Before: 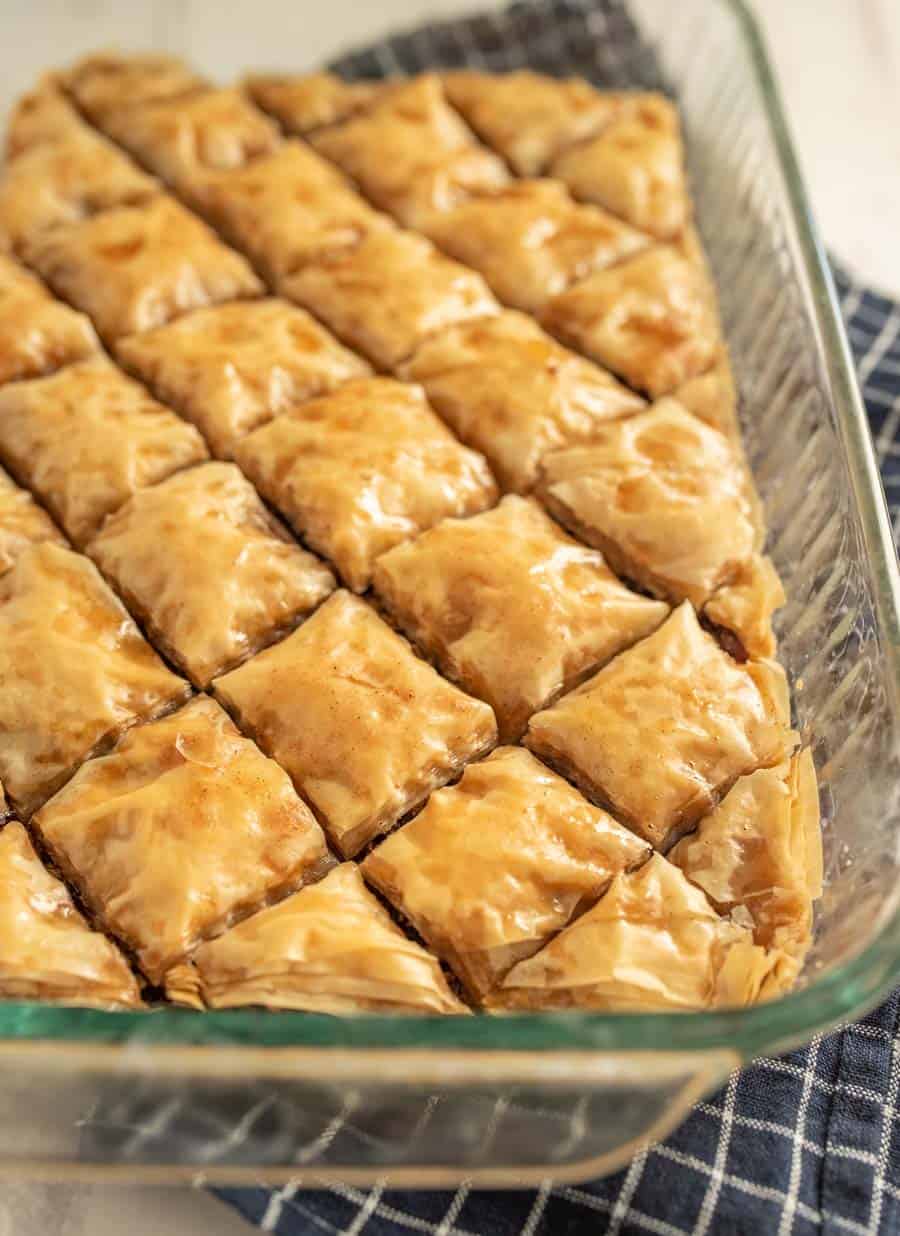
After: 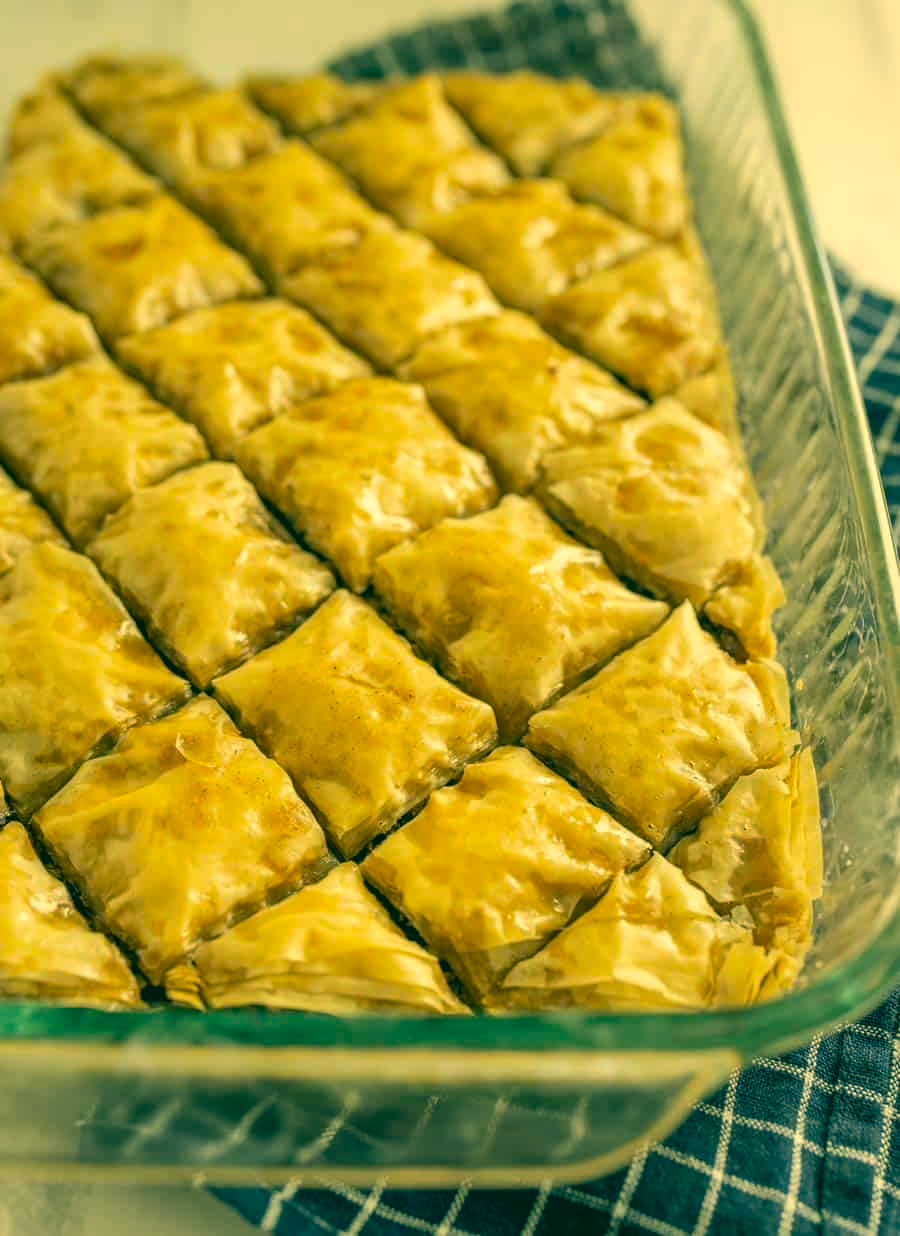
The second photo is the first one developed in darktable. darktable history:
color correction: highlights a* 1.99, highlights b* 33.88, shadows a* -36.1, shadows b* -5.41
